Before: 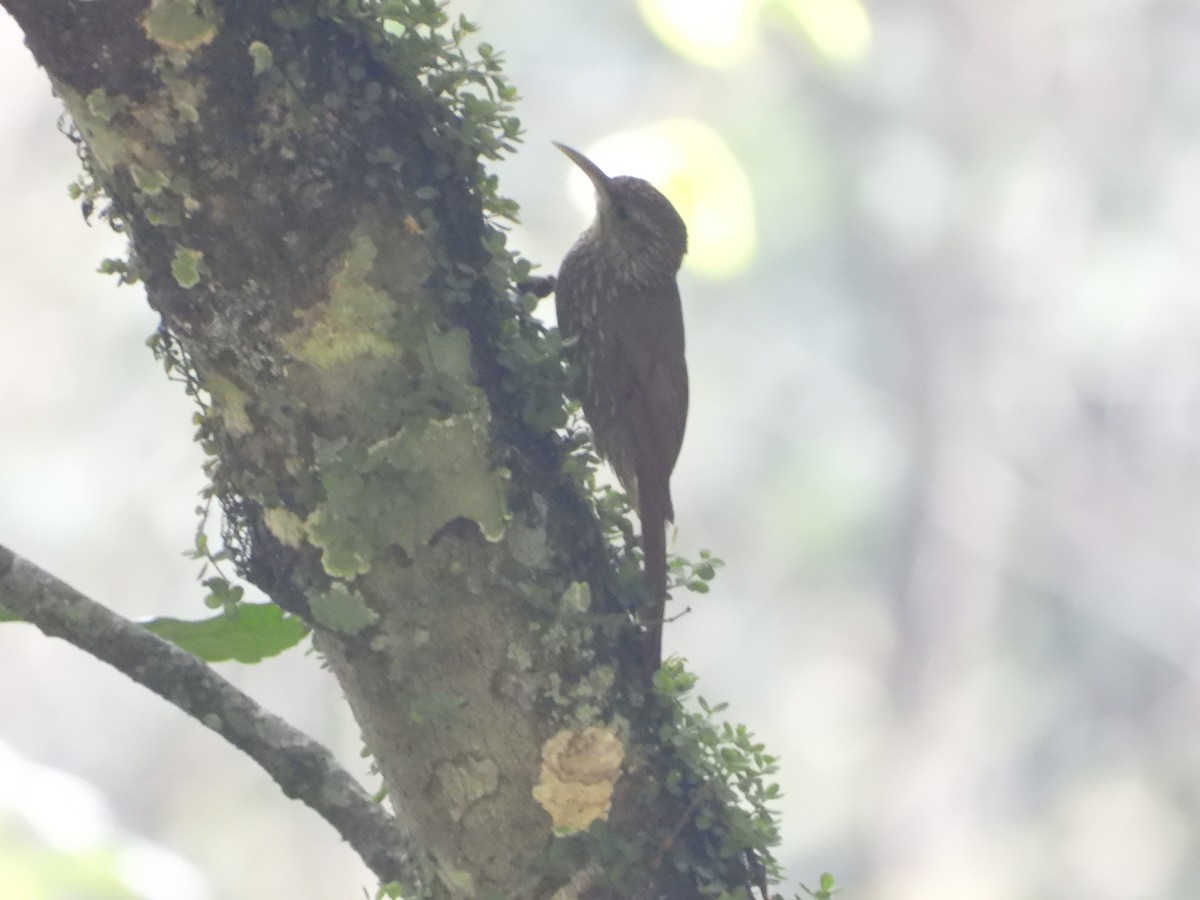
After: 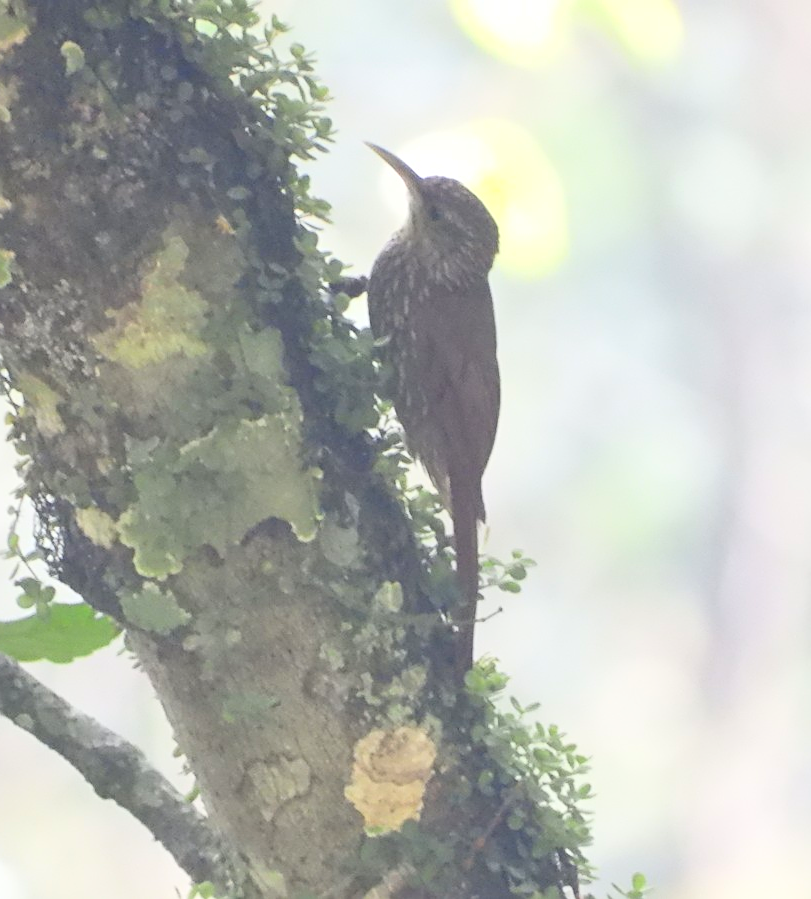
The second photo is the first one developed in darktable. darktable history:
sharpen: on, module defaults
contrast brightness saturation: contrast 0.205, brightness 0.165, saturation 0.217
crop and rotate: left 15.744%, right 16.66%
